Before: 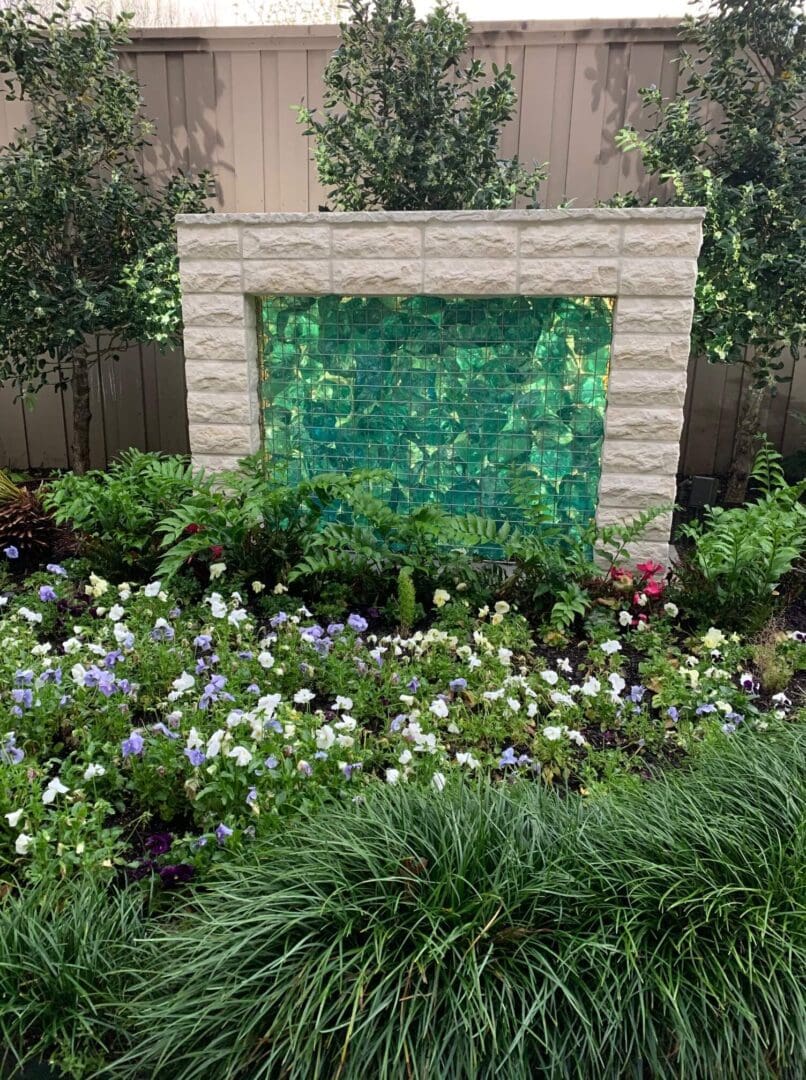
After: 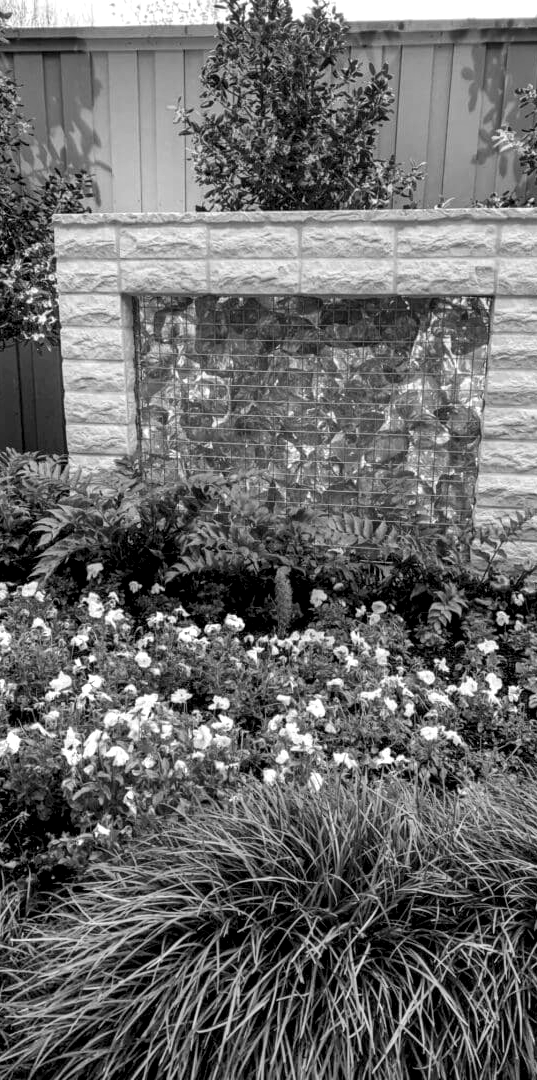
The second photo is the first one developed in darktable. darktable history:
shadows and highlights: soften with gaussian
crop and rotate: left 15.326%, right 18.009%
tone equalizer: mask exposure compensation -0.508 EV
exposure: black level correction 0.001, compensate highlight preservation false
contrast equalizer: octaves 7, y [[0.5, 0.542, 0.583, 0.625, 0.667, 0.708], [0.5 ×6], [0.5 ×6], [0 ×6], [0 ×6]], mix -0.196
local contrast: detail 160%
color zones: curves: ch0 [(0, 0.613) (0.01, 0.613) (0.245, 0.448) (0.498, 0.529) (0.642, 0.665) (0.879, 0.777) (0.99, 0.613)]; ch1 [(0, 0) (0.143, 0) (0.286, 0) (0.429, 0) (0.571, 0) (0.714, 0) (0.857, 0)]
